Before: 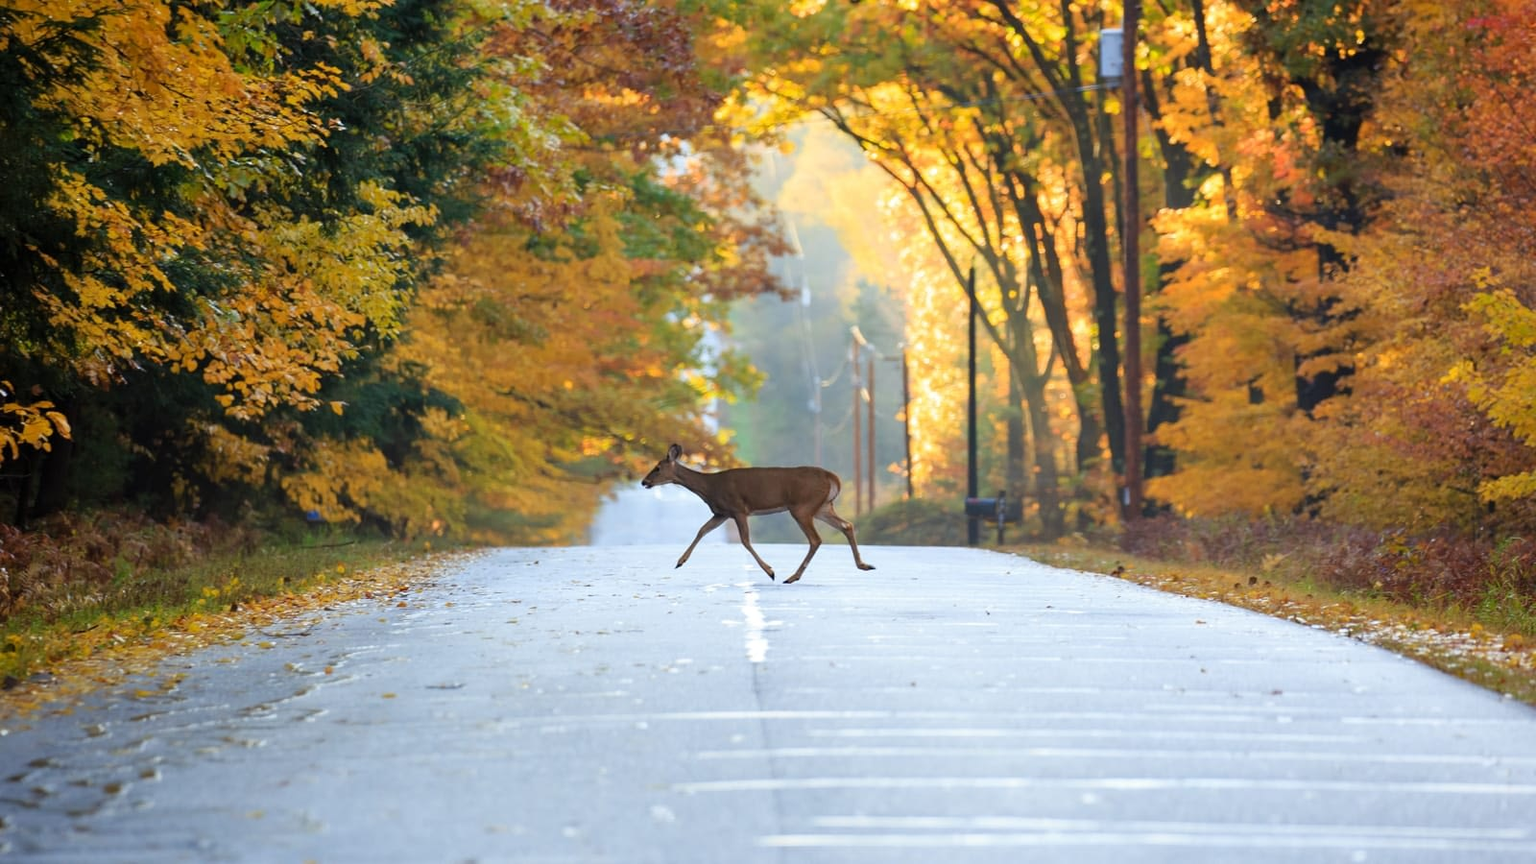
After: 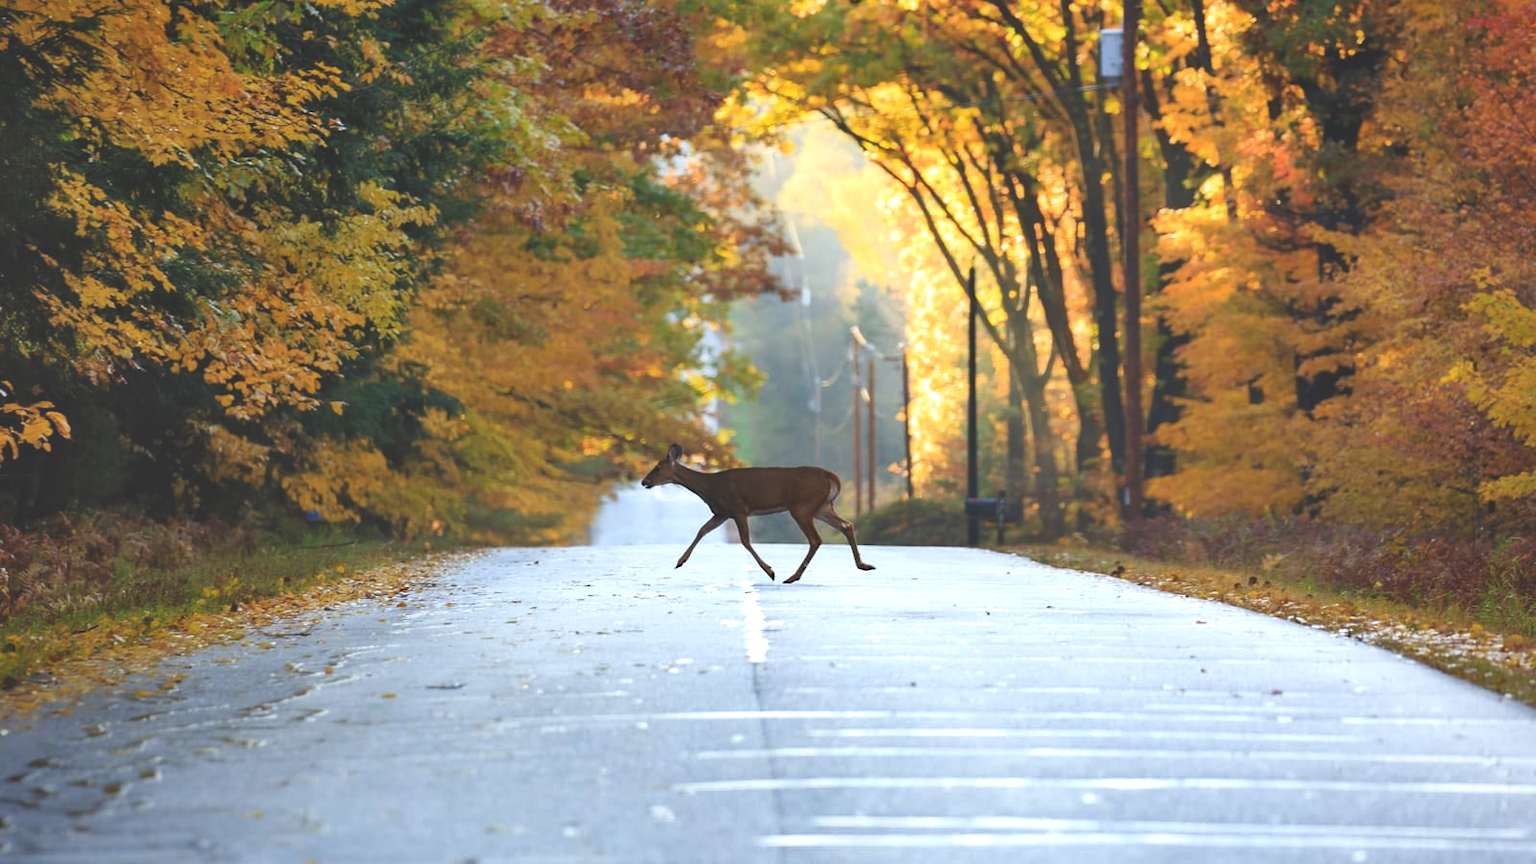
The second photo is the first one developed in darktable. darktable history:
tone equalizer: -8 EV -0.001 EV, -7 EV 0.002 EV, -6 EV -0.002 EV, -5 EV -0.005 EV, -4 EV -0.058 EV, -3 EV -0.223 EV, -2 EV -0.294 EV, -1 EV 0.116 EV, +0 EV 0.284 EV, luminance estimator HSV value / RGB max
shadows and highlights: white point adjustment 0.056, soften with gaussian
exposure: black level correction -0.023, exposure -0.036 EV, compensate highlight preservation false
